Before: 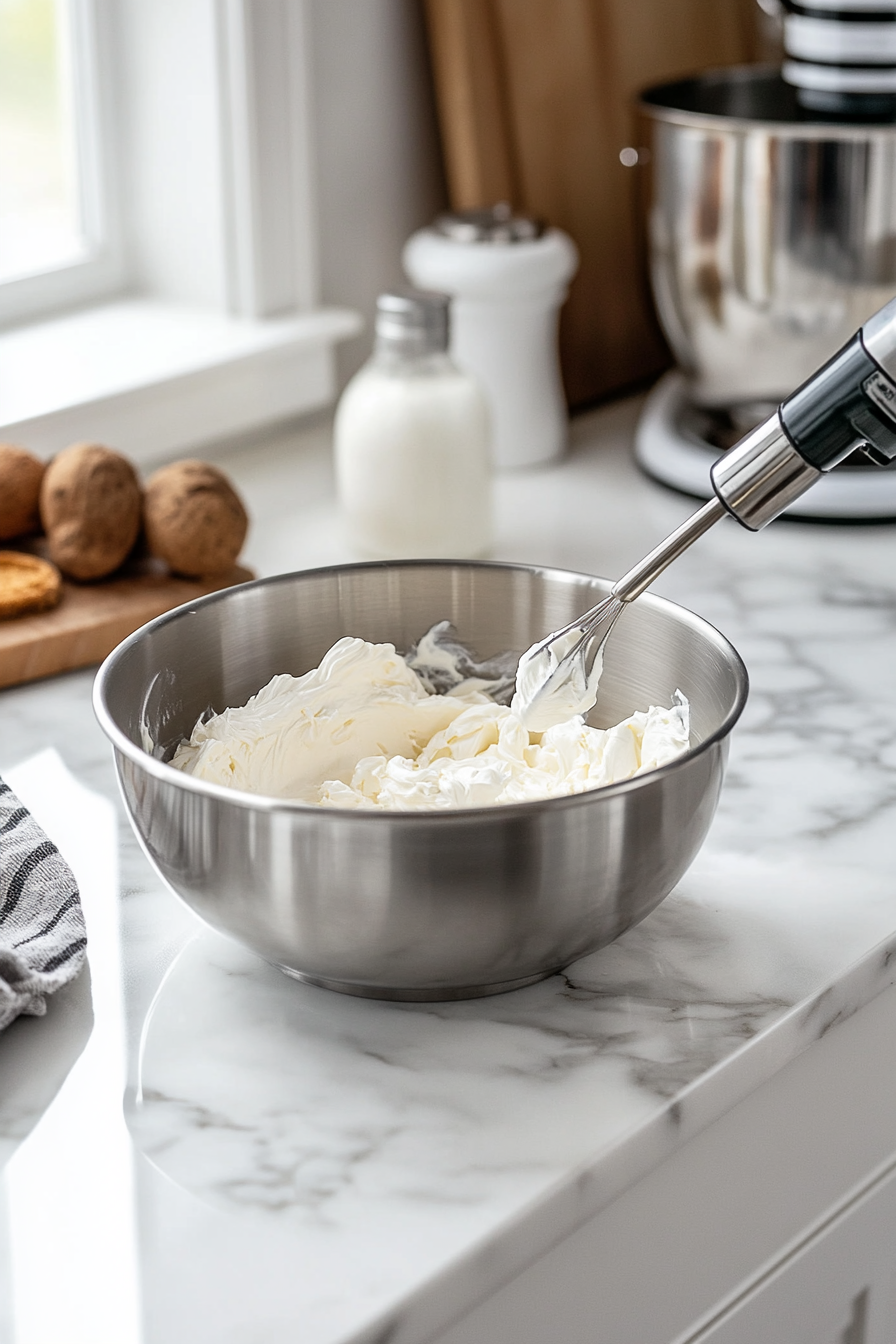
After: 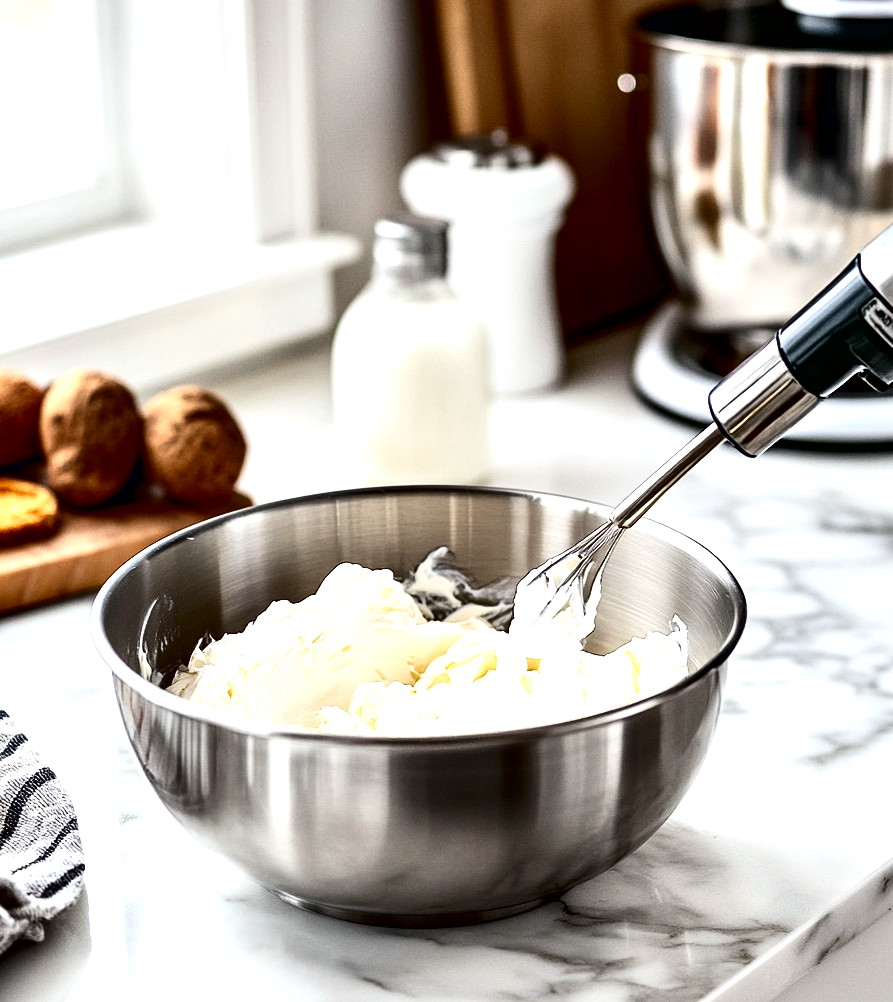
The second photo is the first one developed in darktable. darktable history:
crop: left 0.292%, top 5.542%, bottom 19.9%
contrast equalizer: y [[0.6 ×6], [0.55 ×6], [0 ×6], [0 ×6], [0 ×6]]
exposure: exposure 0.6 EV, compensate exposure bias true, compensate highlight preservation false
contrast brightness saturation: contrast 0.206, brightness -0.101, saturation 0.214
